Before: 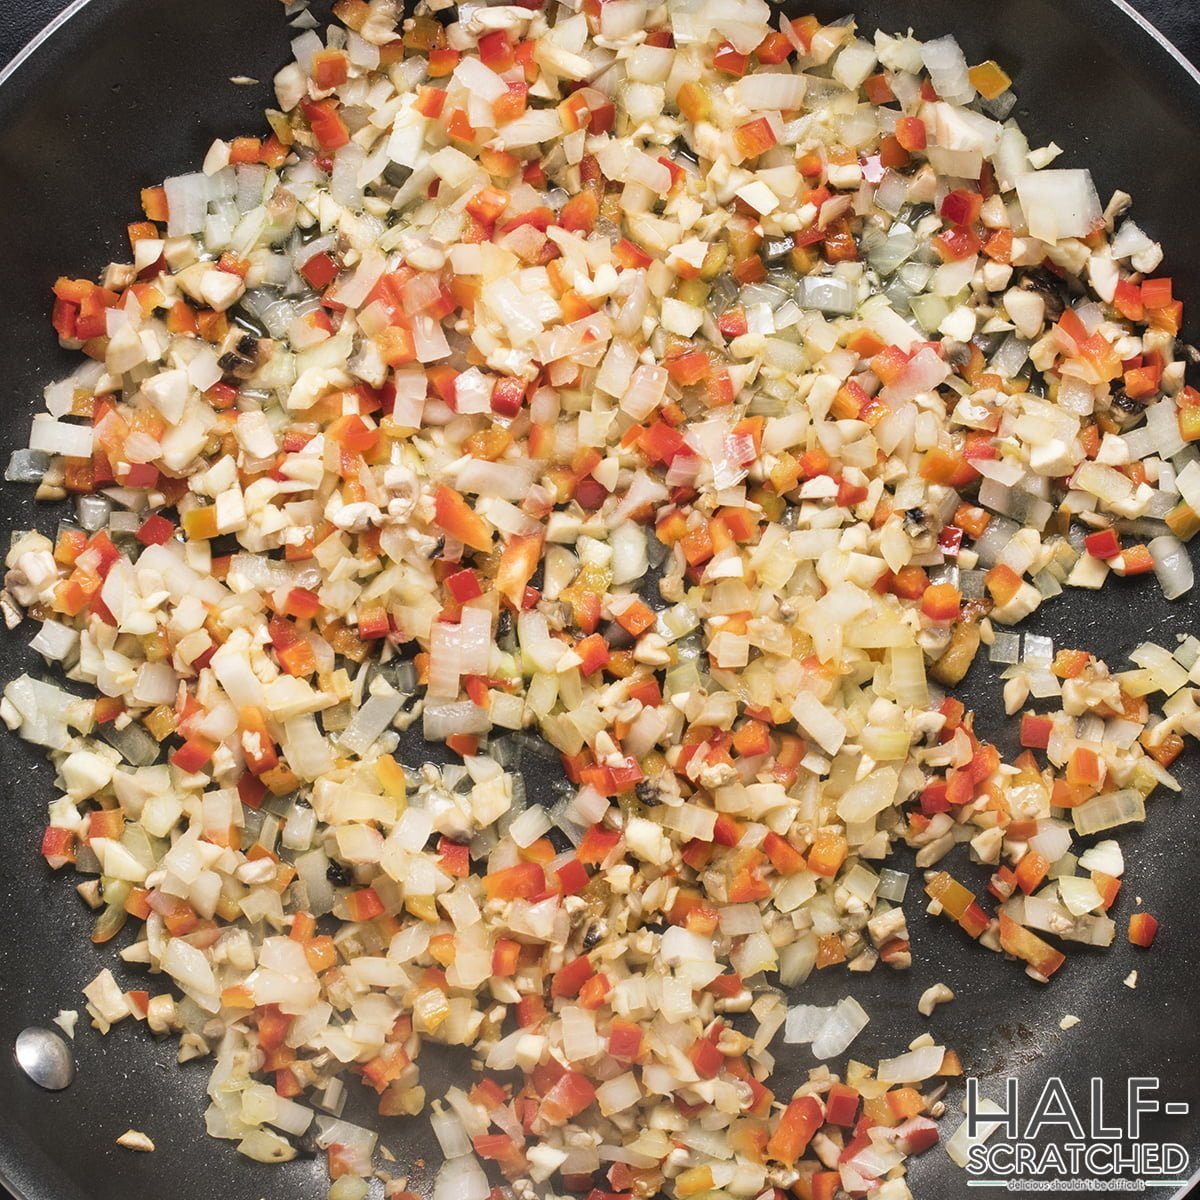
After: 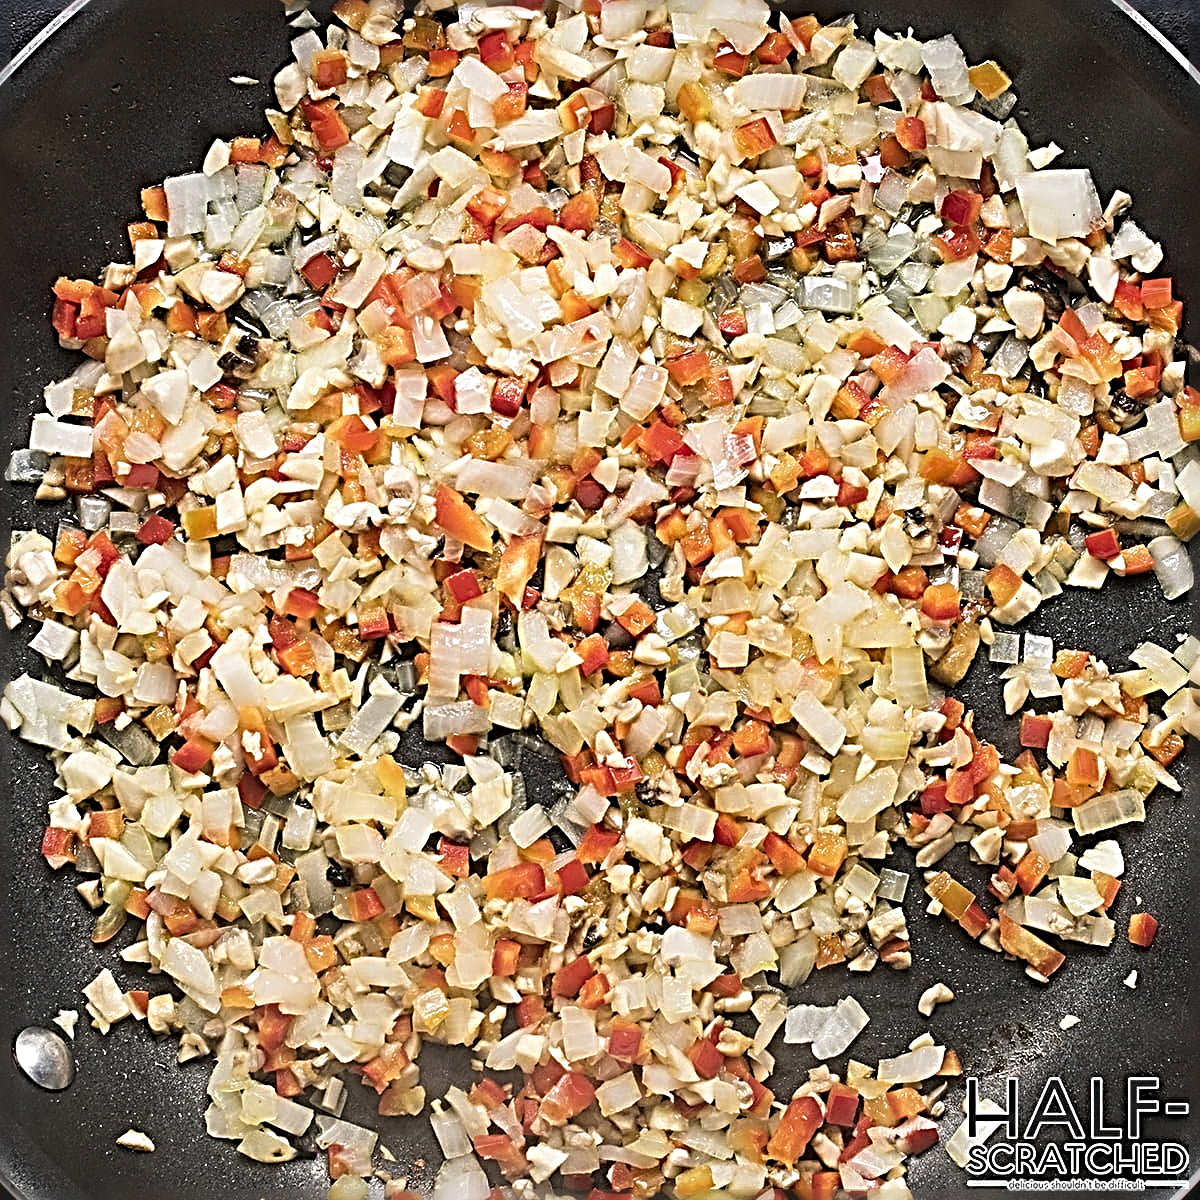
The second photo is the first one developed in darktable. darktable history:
sharpen: radius 4.006, amount 1.995
